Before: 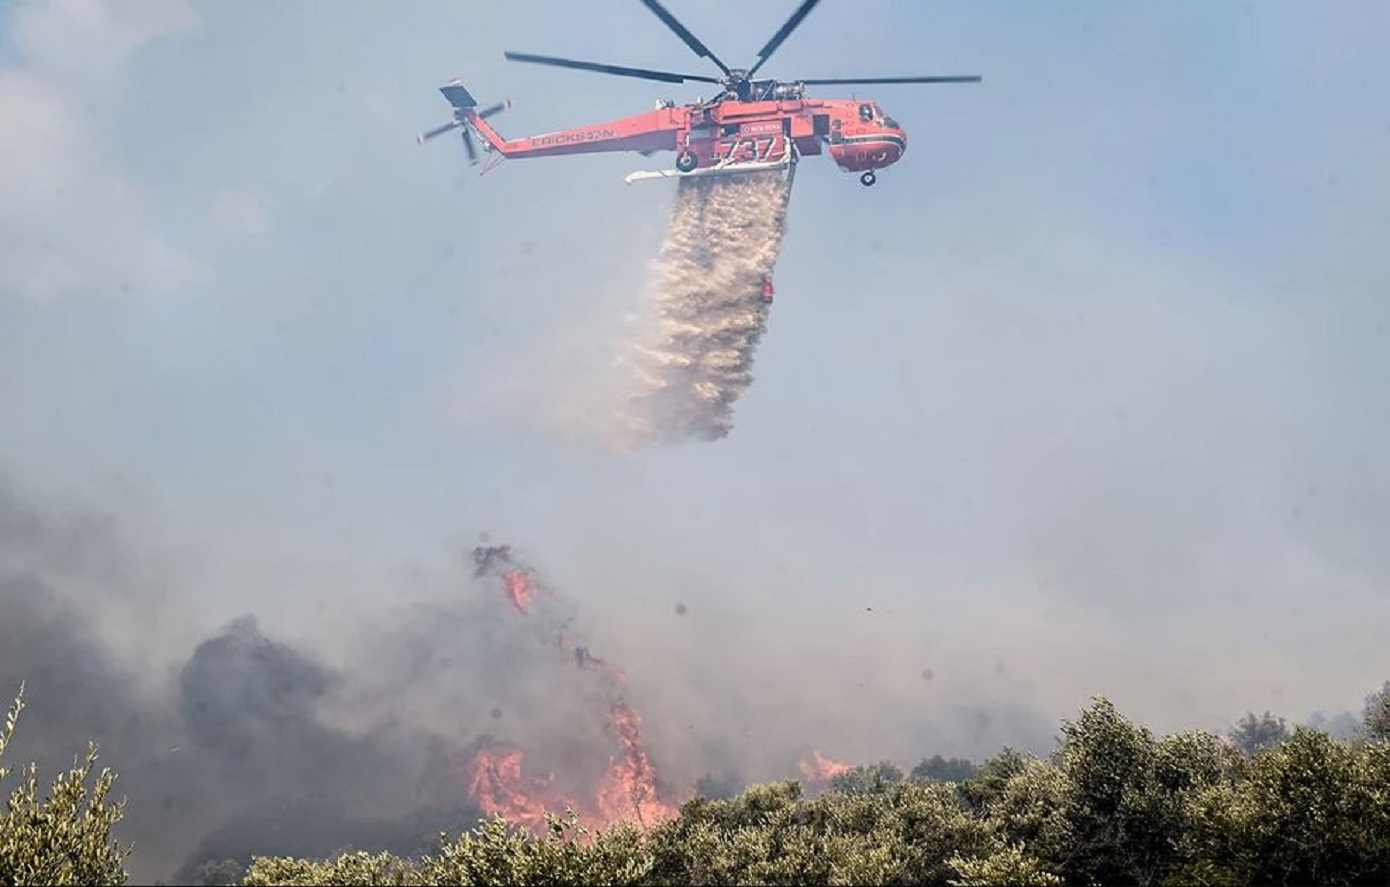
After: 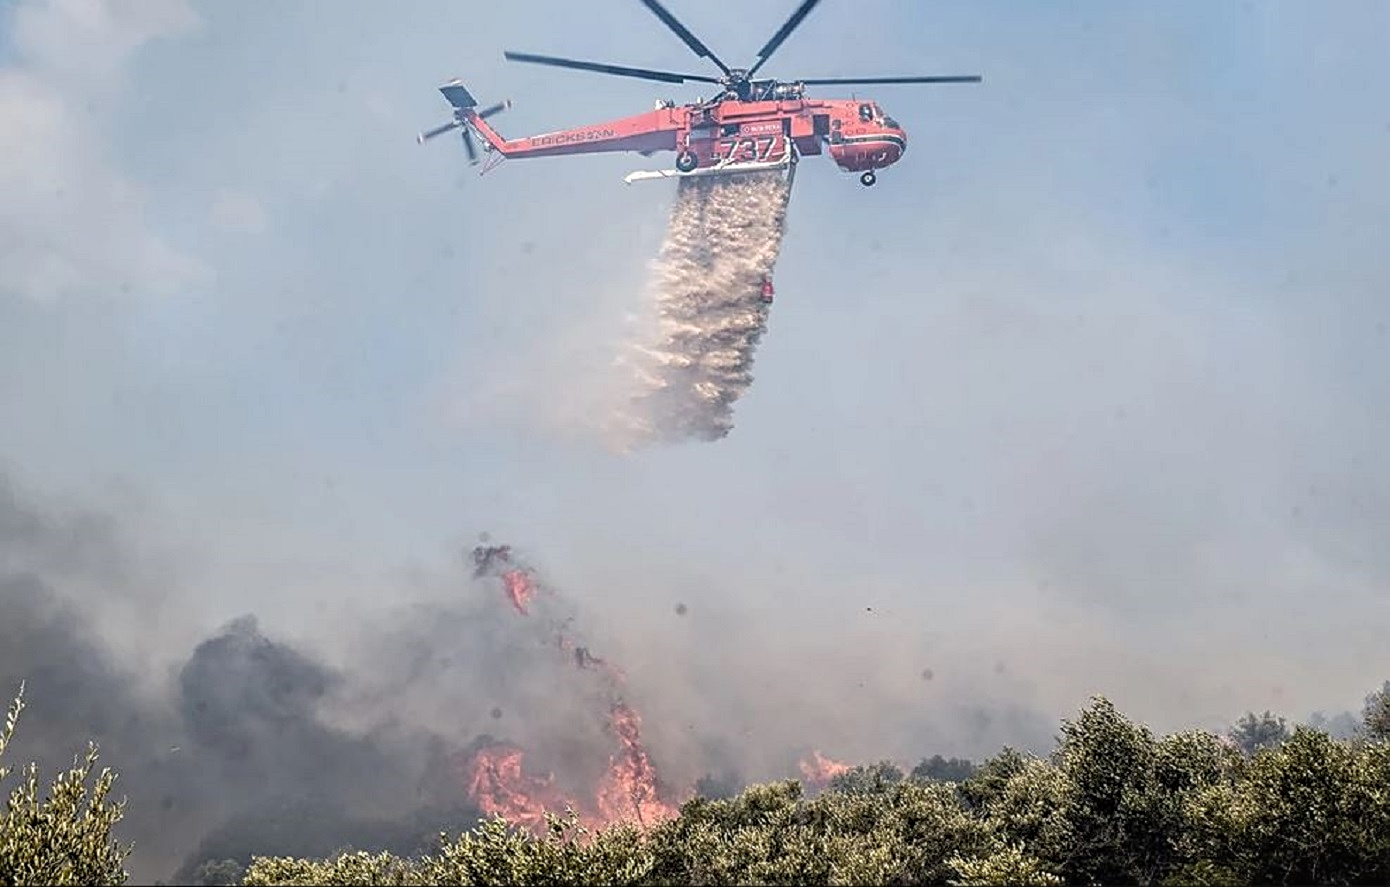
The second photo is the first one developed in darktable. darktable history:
local contrast: on, module defaults
sharpen: radius 2.529, amount 0.323
